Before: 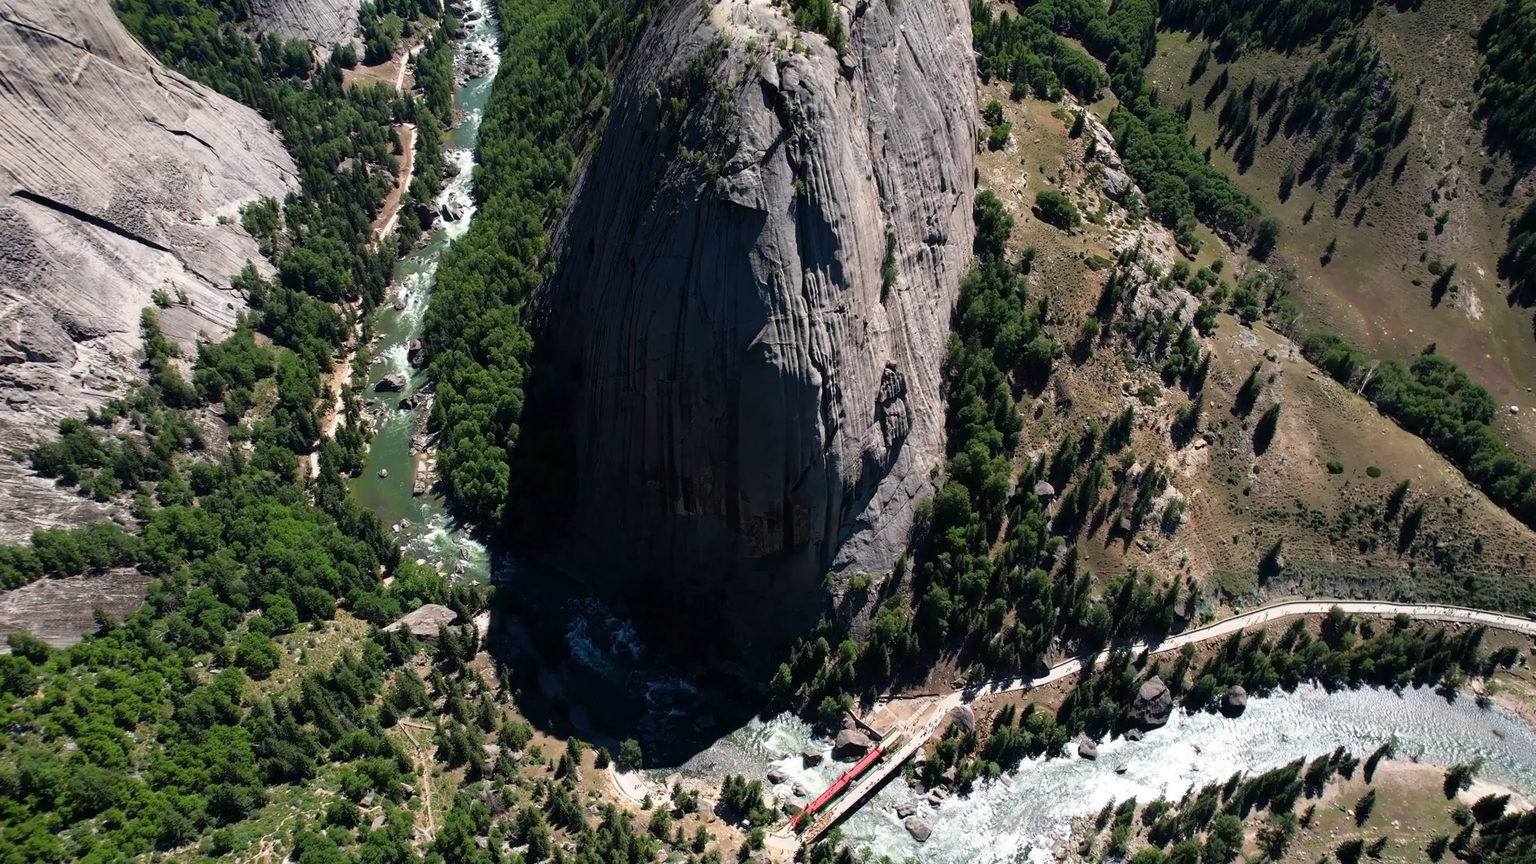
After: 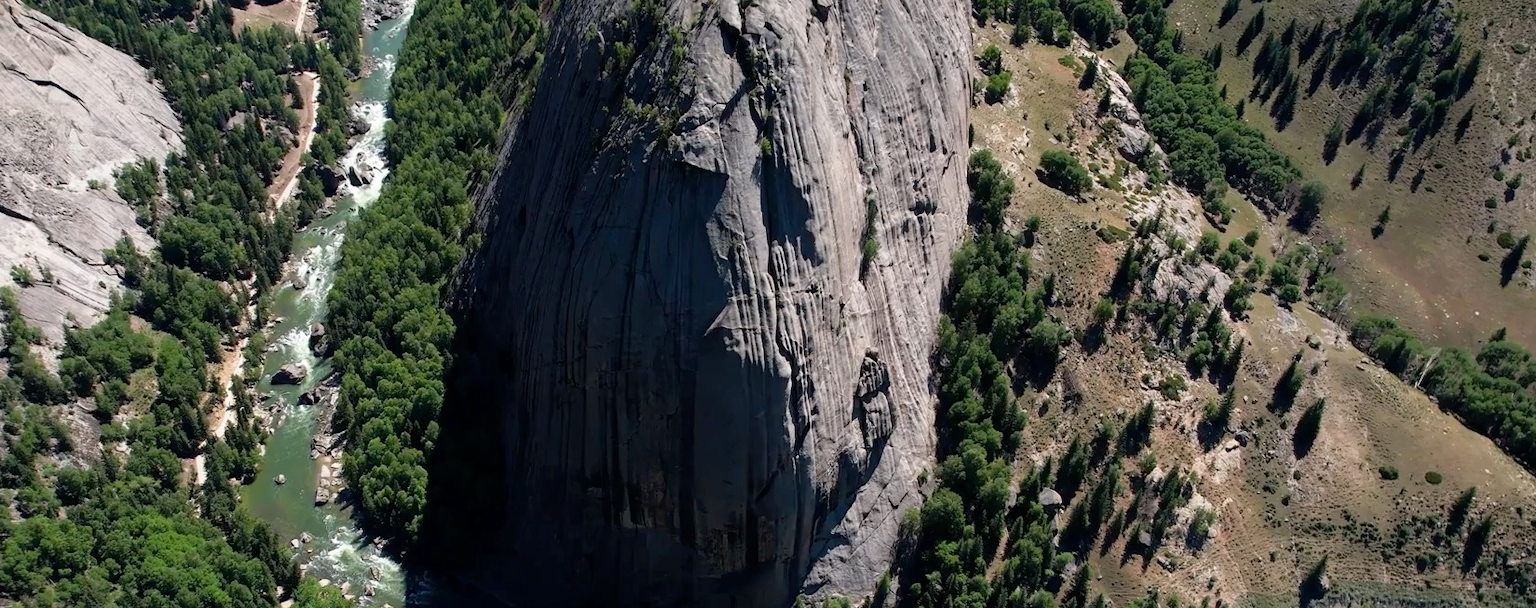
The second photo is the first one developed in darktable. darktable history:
crop and rotate: left 9.278%, top 7.153%, right 4.827%, bottom 32.368%
